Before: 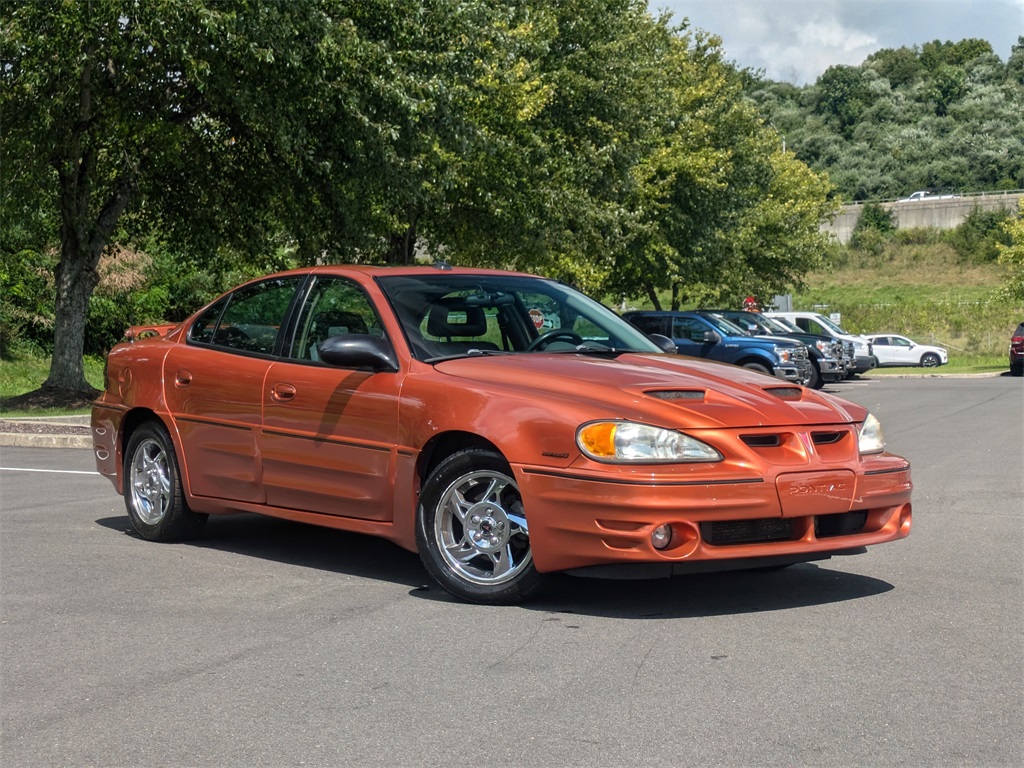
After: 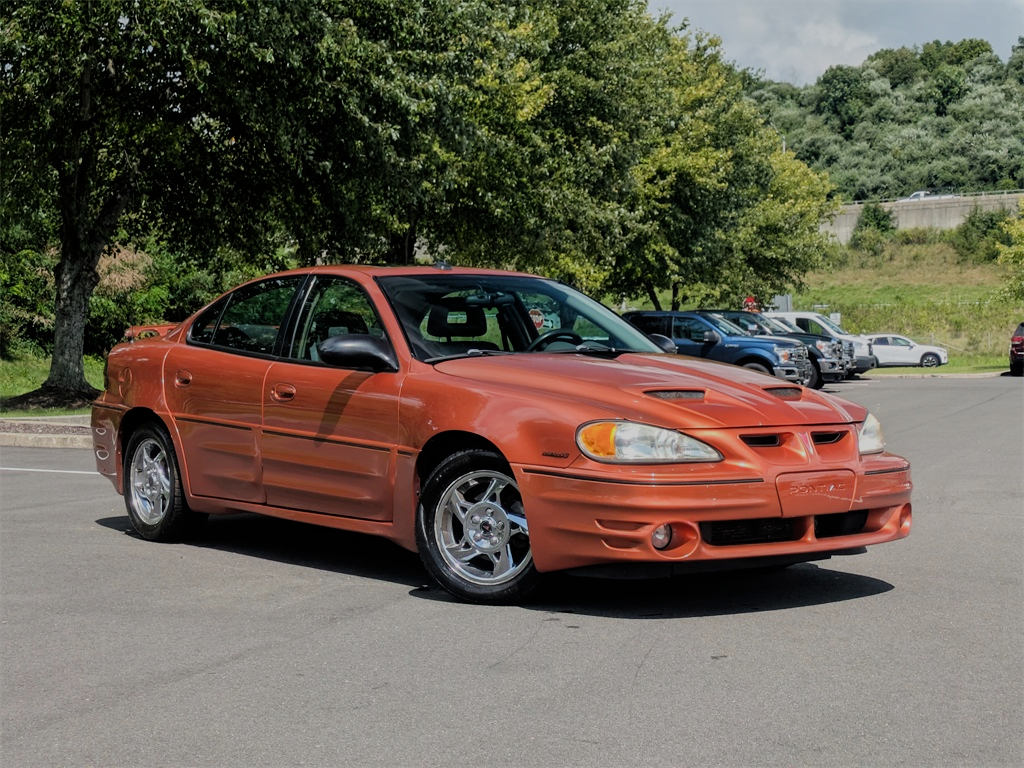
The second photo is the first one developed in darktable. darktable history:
filmic rgb: black relative exposure -6.82 EV, white relative exposure 5.89 EV, hardness 2.71
tone equalizer: on, module defaults
exposure: compensate exposure bias true, compensate highlight preservation false
